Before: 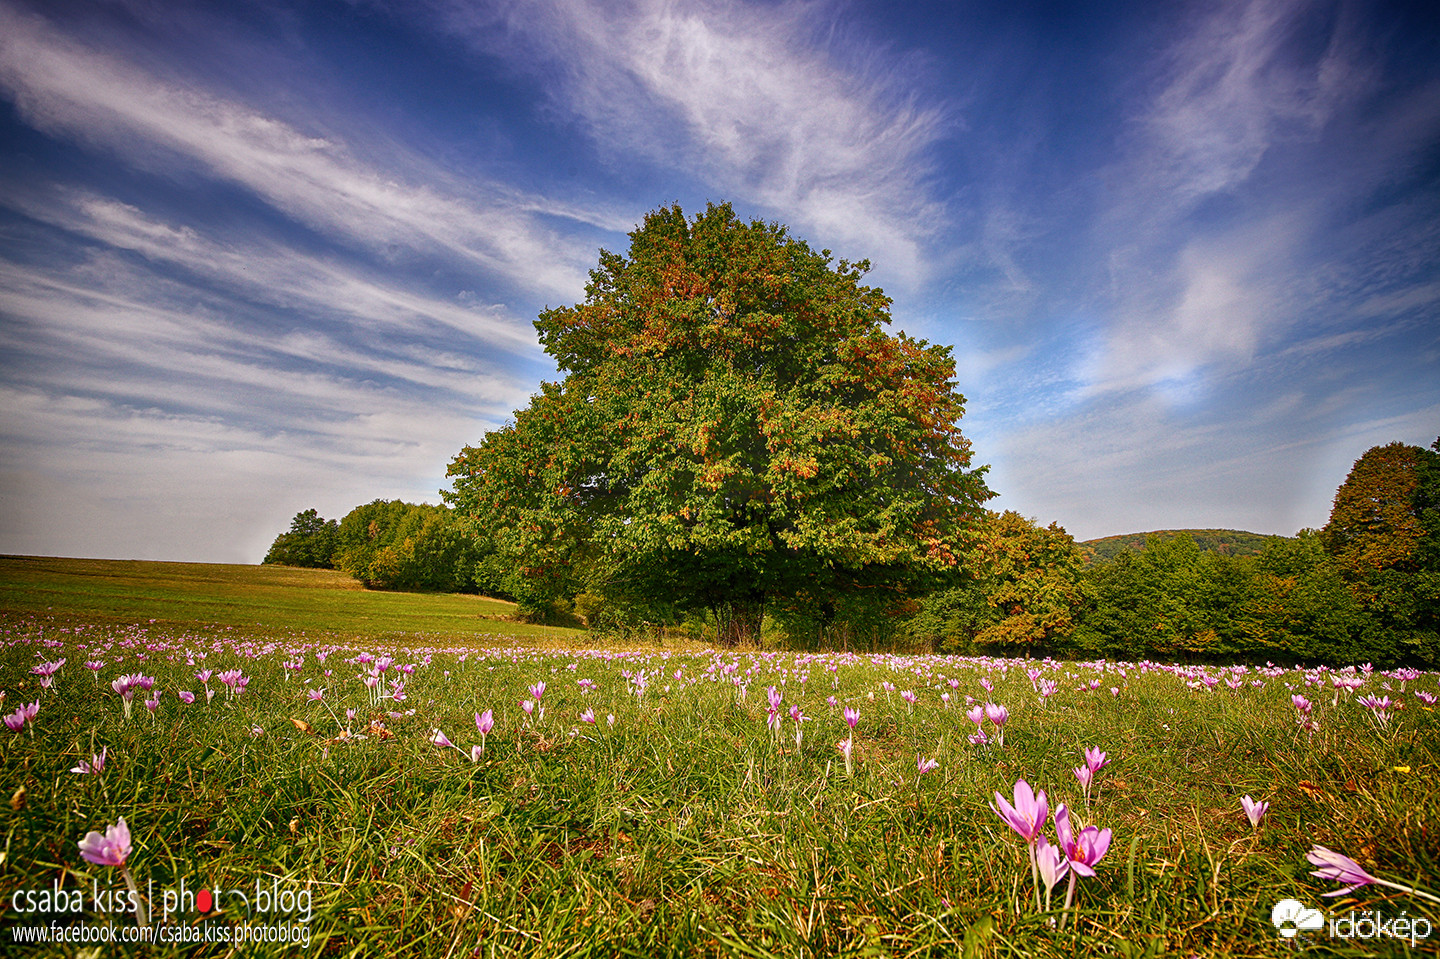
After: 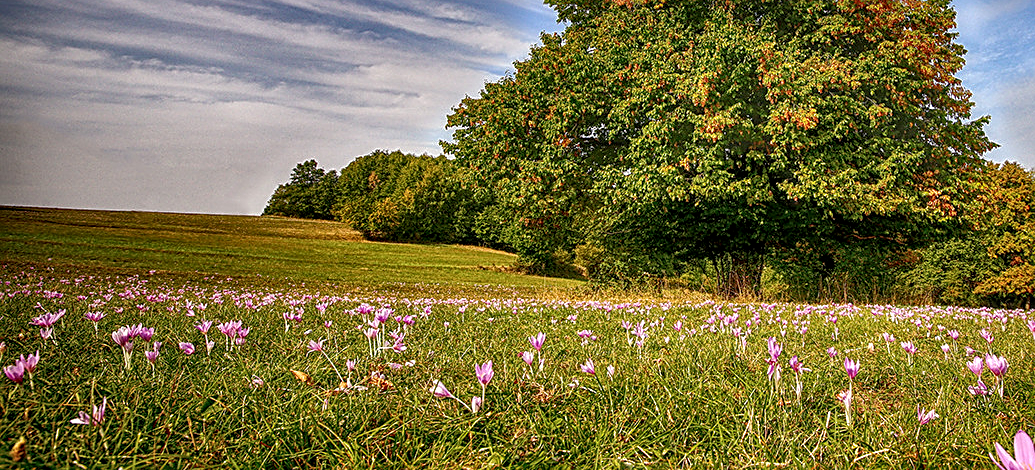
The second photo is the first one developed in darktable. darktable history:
shadows and highlights: on, module defaults
local contrast: highlights 60%, shadows 62%, detail 160%
sharpen: on, module defaults
crop: top 36.402%, right 28.072%, bottom 14.579%
